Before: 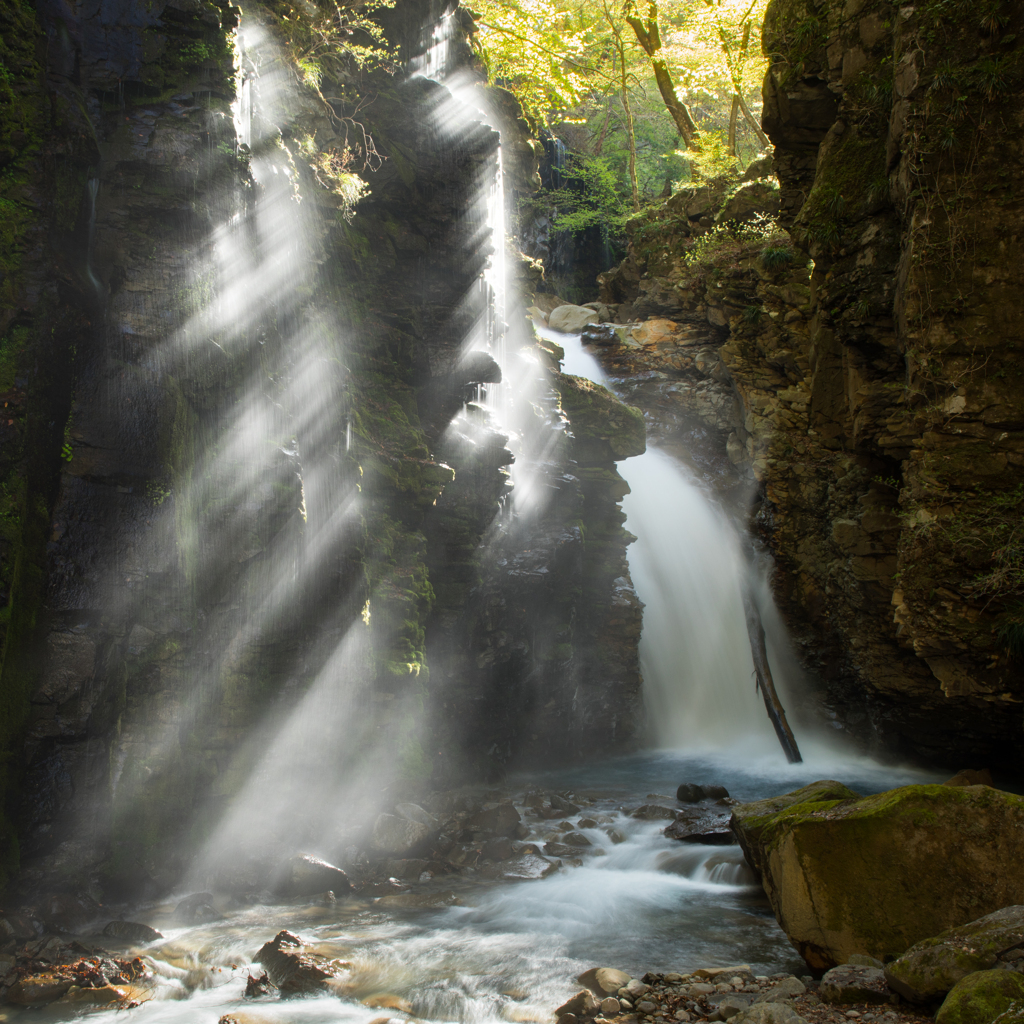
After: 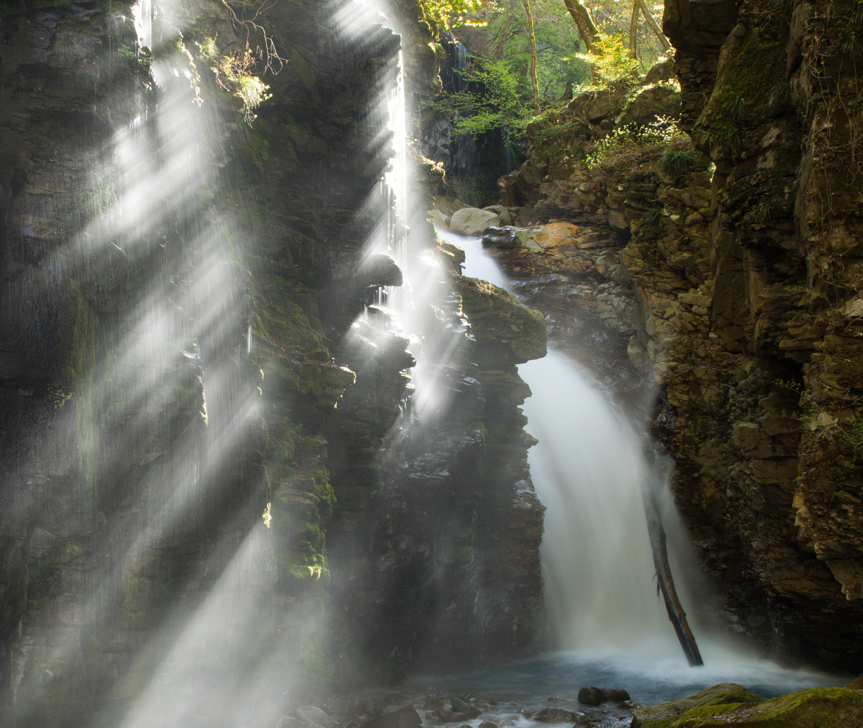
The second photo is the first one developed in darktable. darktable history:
crop and rotate: left 9.673%, top 9.56%, right 6.011%, bottom 19.328%
shadows and highlights: shadows 29.19, highlights -28.87, low approximation 0.01, soften with gaussian
